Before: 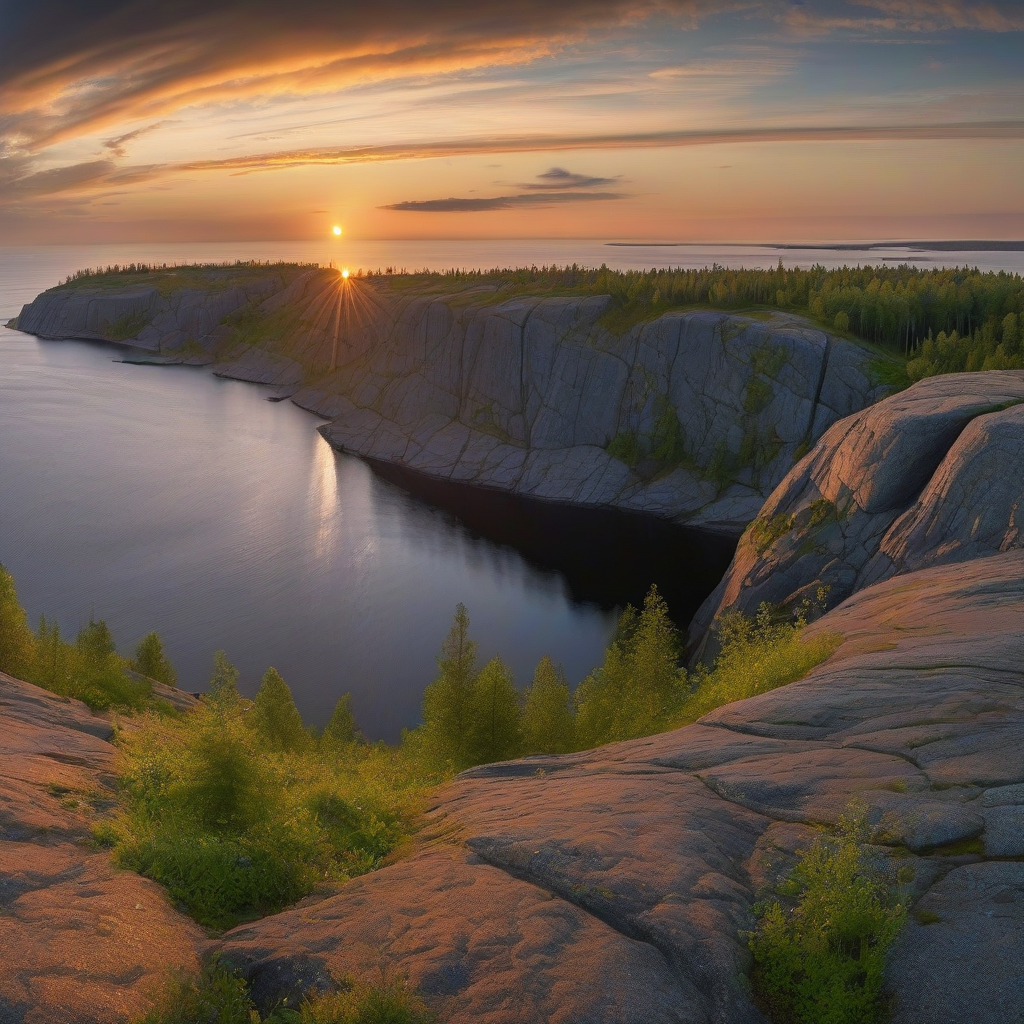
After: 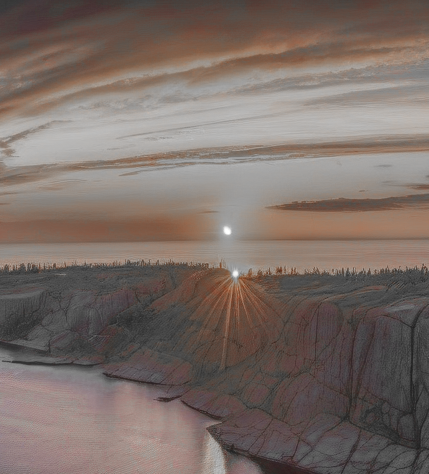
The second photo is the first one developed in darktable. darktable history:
crop and rotate: left 10.817%, top 0.062%, right 47.194%, bottom 53.626%
local contrast: highlights 20%, shadows 30%, detail 200%, midtone range 0.2
color zones: curves: ch0 [(0, 0.352) (0.143, 0.407) (0.286, 0.386) (0.429, 0.431) (0.571, 0.829) (0.714, 0.853) (0.857, 0.833) (1, 0.352)]; ch1 [(0, 0.604) (0.072, 0.726) (0.096, 0.608) (0.205, 0.007) (0.571, -0.006) (0.839, -0.013) (0.857, -0.012) (1, 0.604)]
contrast brightness saturation: contrast 0.04, saturation 0.07
haze removal: strength -0.1, adaptive false
